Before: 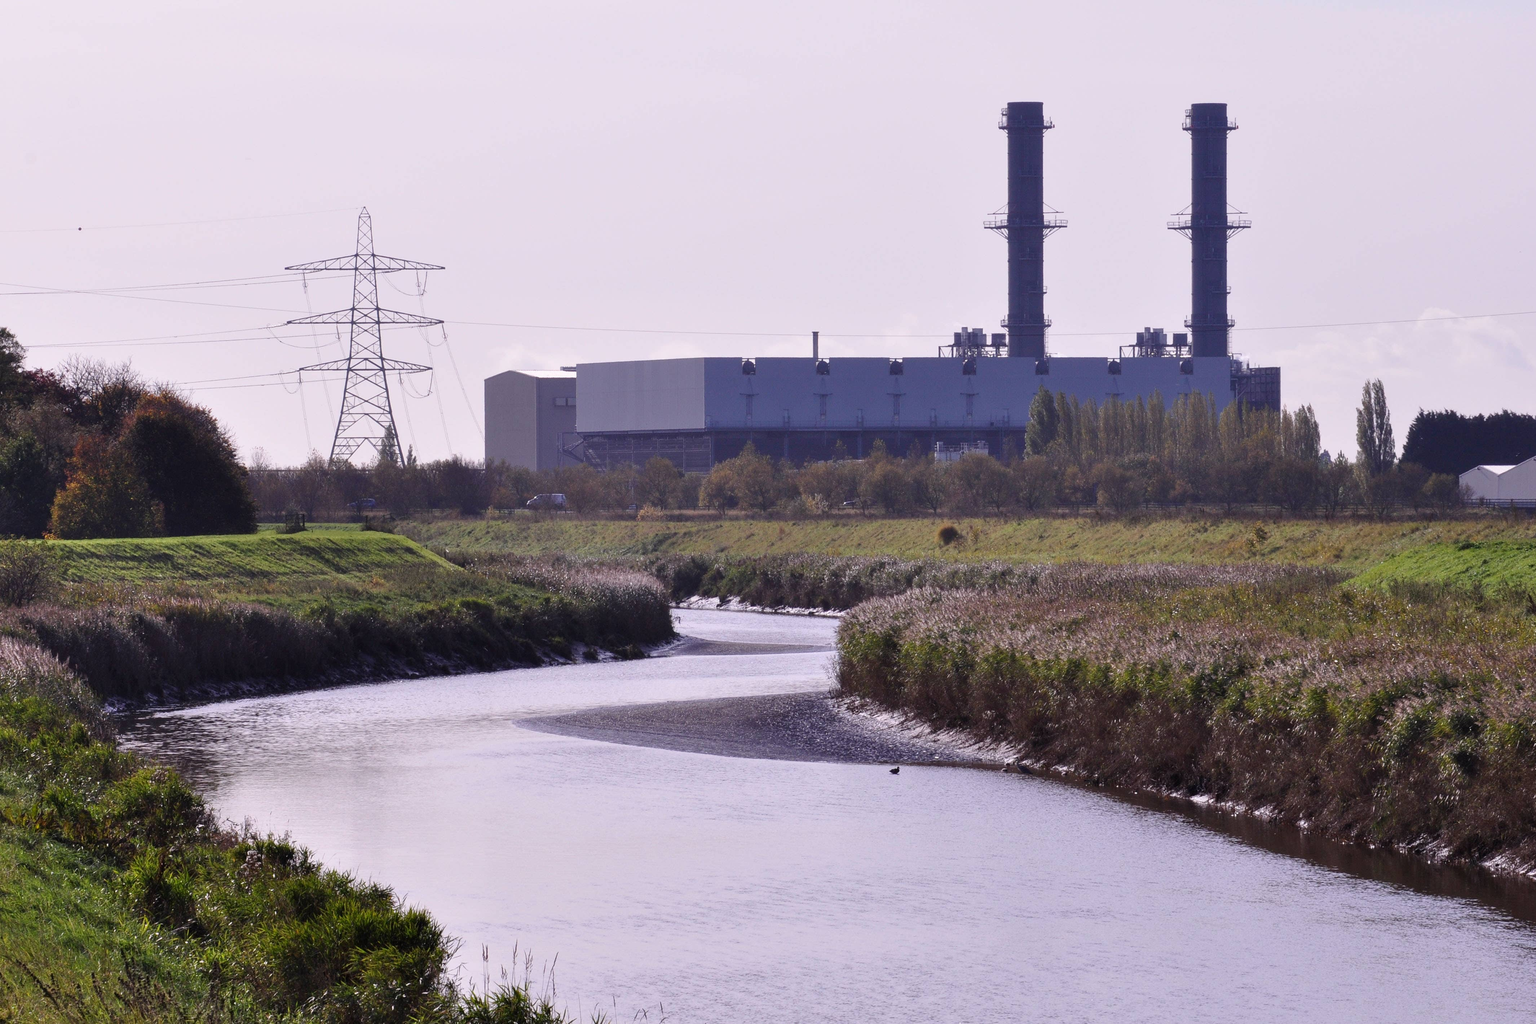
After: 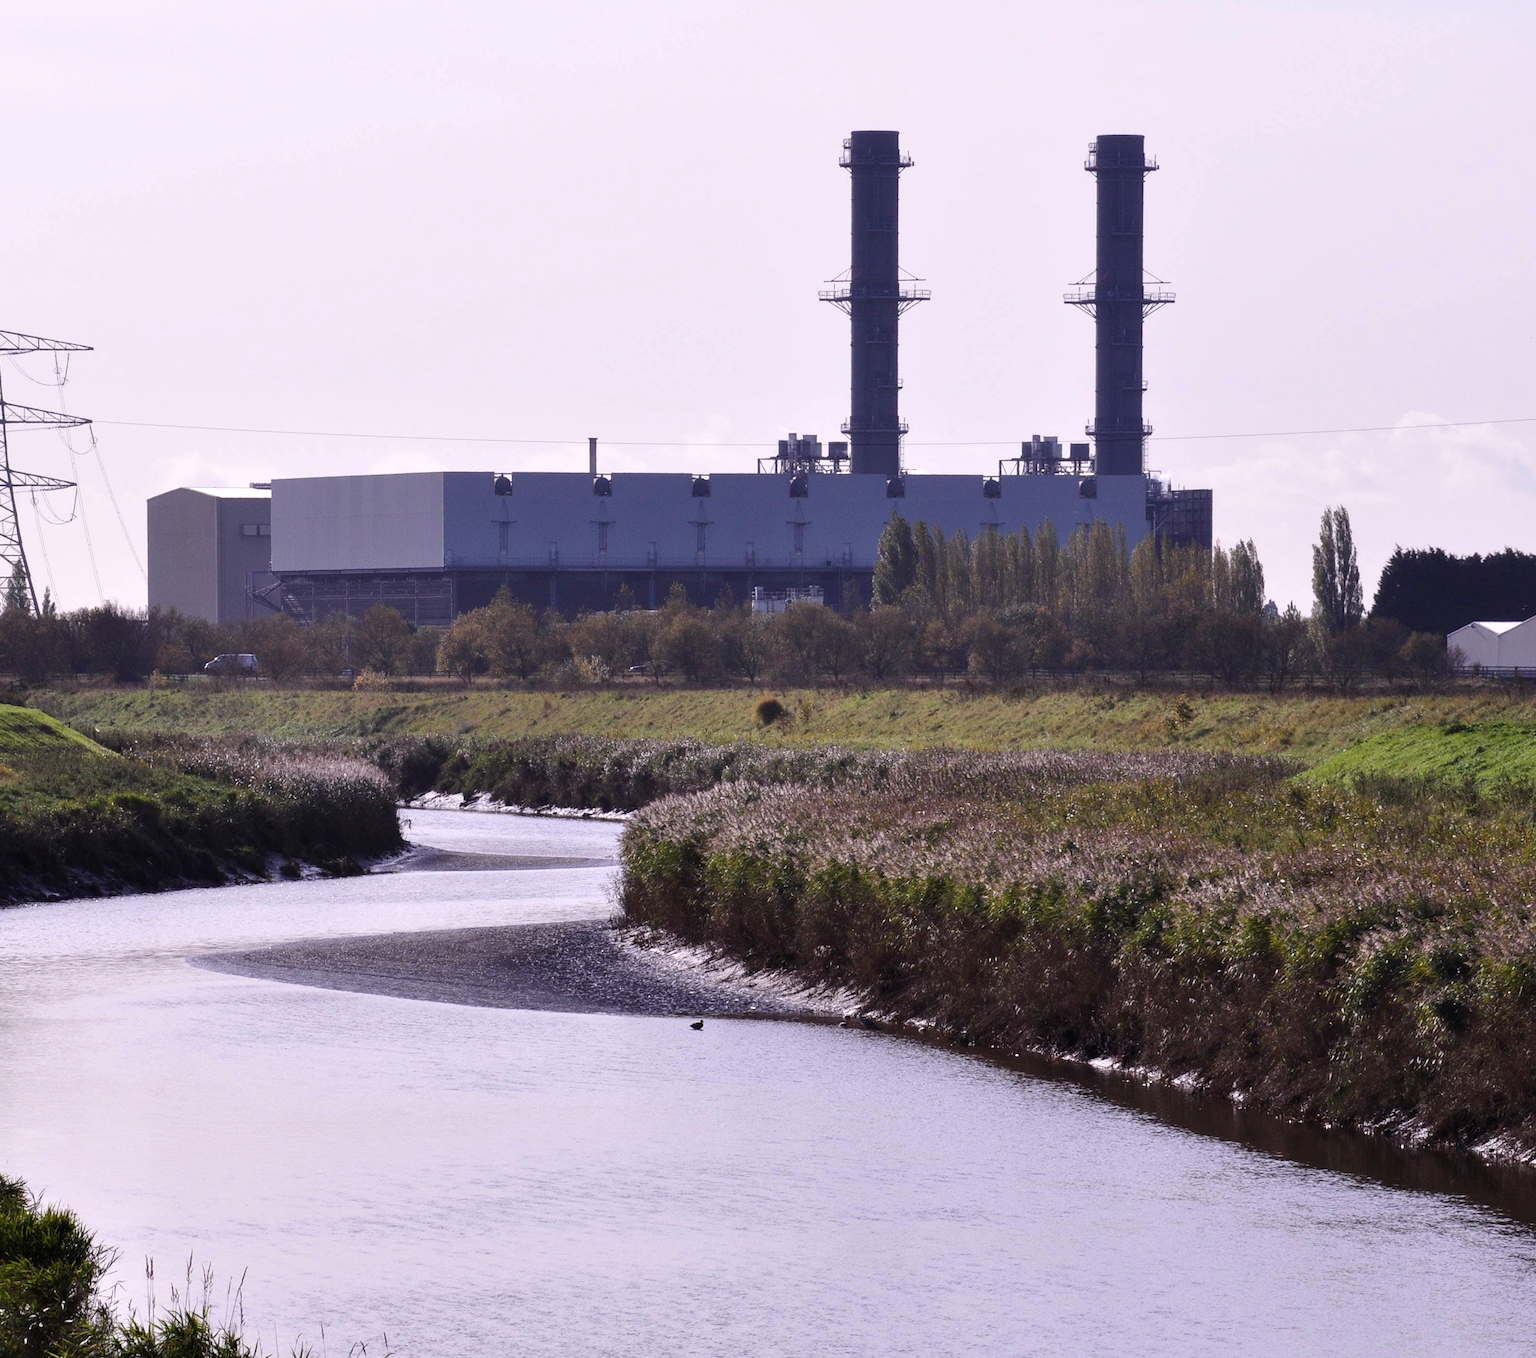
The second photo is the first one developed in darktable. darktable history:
exposure: exposure -0.157 EV, compensate highlight preservation false
crop and rotate: left 24.6%
tone equalizer: -8 EV -0.417 EV, -7 EV -0.389 EV, -6 EV -0.333 EV, -5 EV -0.222 EV, -3 EV 0.222 EV, -2 EV 0.333 EV, -1 EV 0.389 EV, +0 EV 0.417 EV, edges refinement/feathering 500, mask exposure compensation -1.57 EV, preserve details no
rotate and perspective: rotation 0.174°, lens shift (vertical) 0.013, lens shift (horizontal) 0.019, shear 0.001, automatic cropping original format, crop left 0.007, crop right 0.991, crop top 0.016, crop bottom 0.997
